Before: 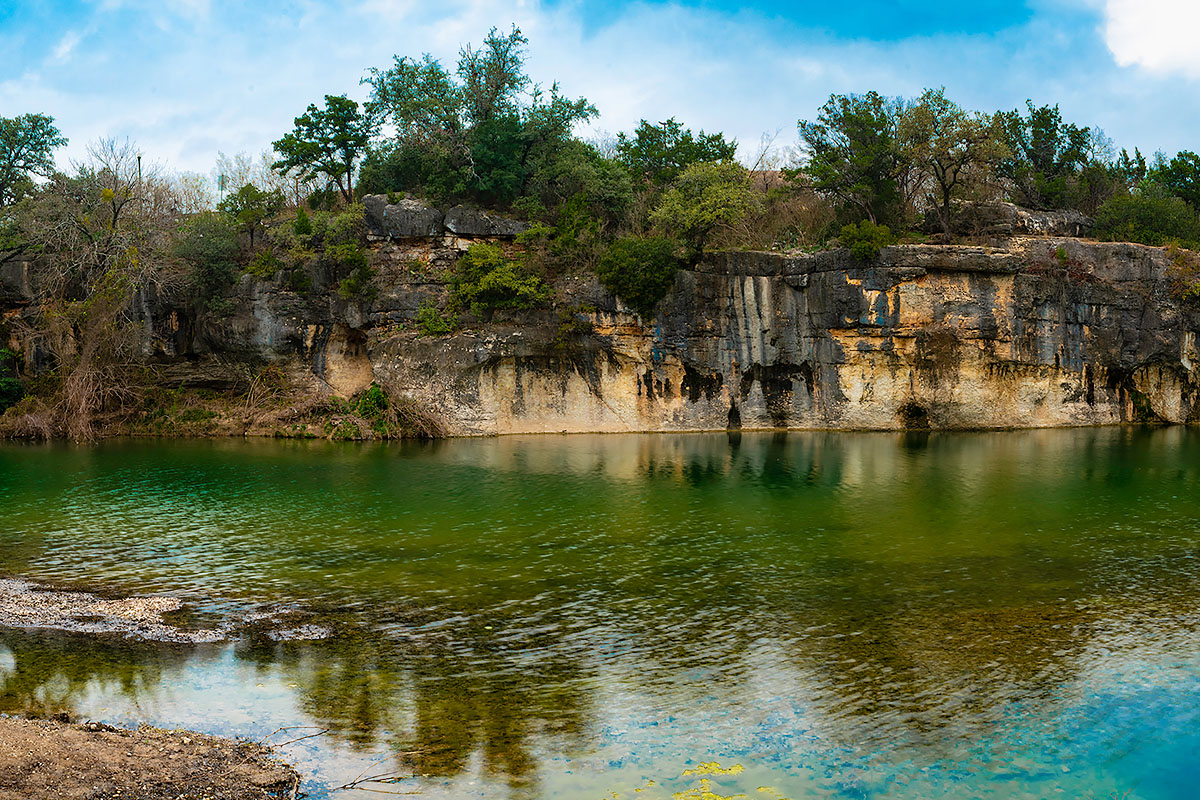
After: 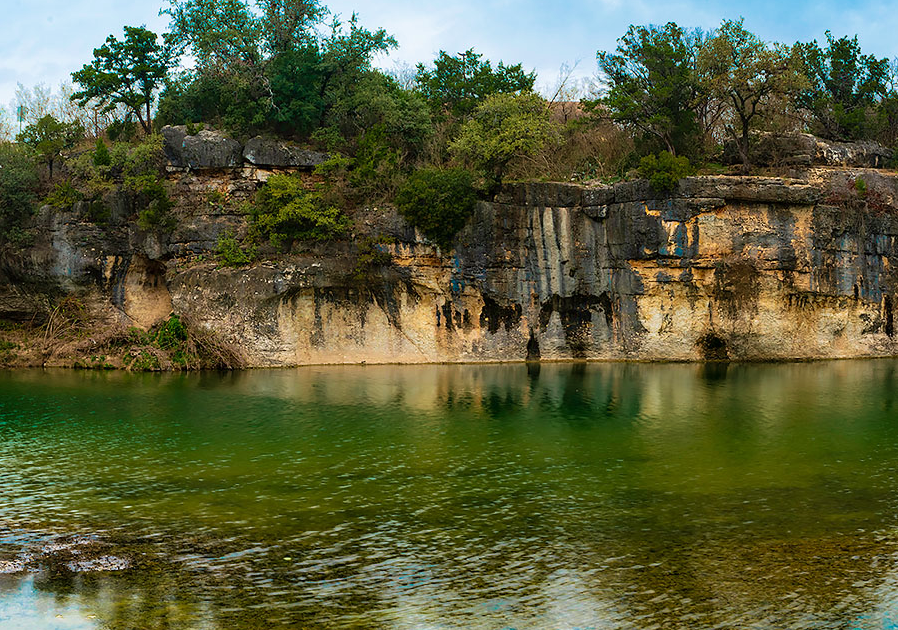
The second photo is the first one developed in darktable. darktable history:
crop: left 16.768%, top 8.653%, right 8.362%, bottom 12.485%
velvia: on, module defaults
